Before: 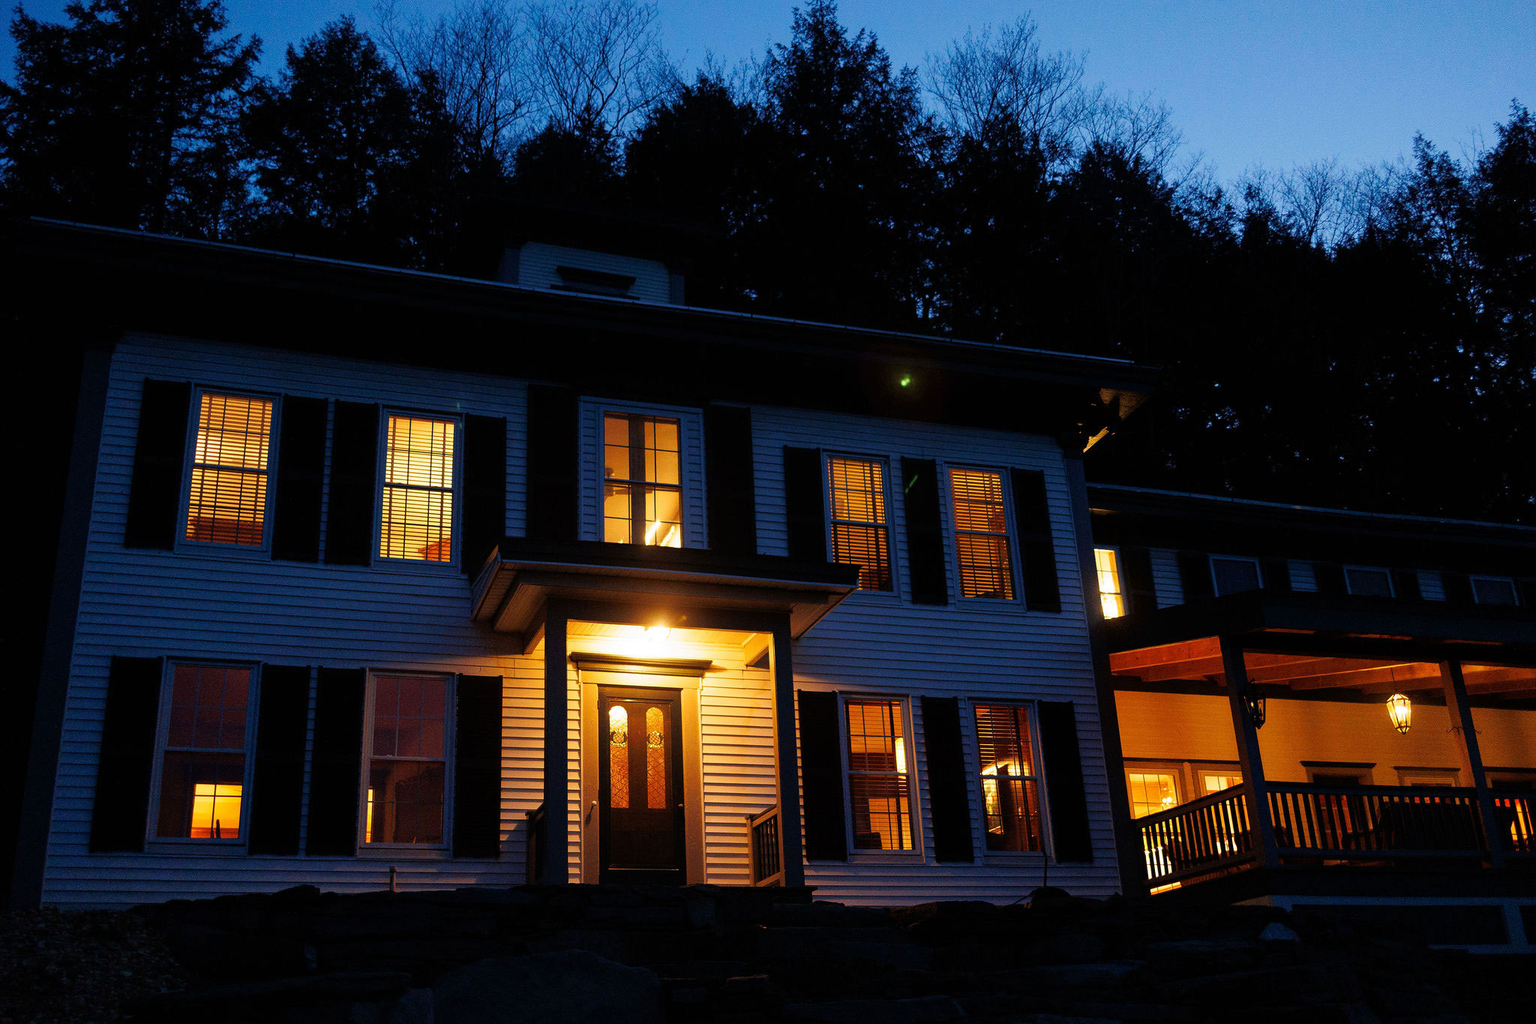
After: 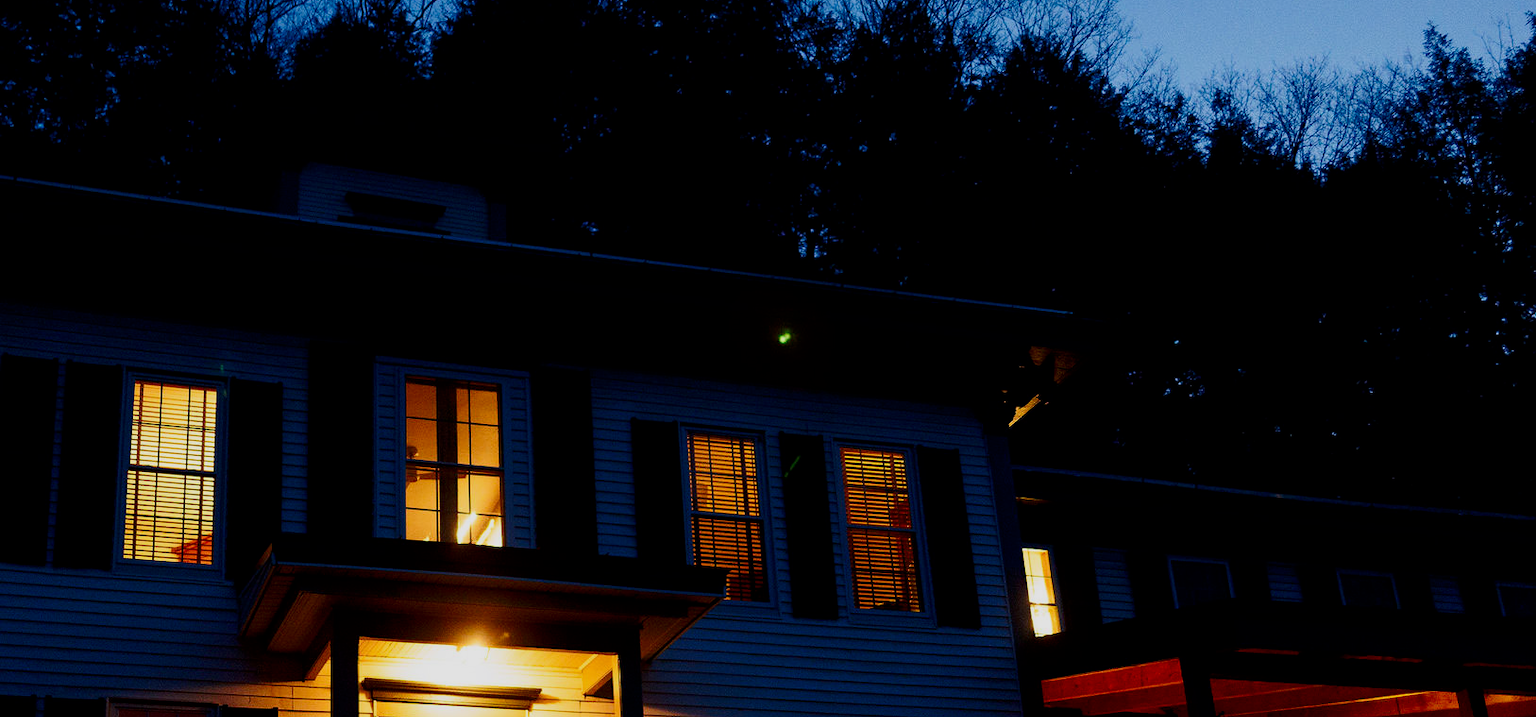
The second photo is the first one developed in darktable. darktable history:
filmic rgb: hardness 4.17
contrast brightness saturation: contrast 0.2, brightness -0.11, saturation 0.1
crop: left 18.38%, top 11.092%, right 2.134%, bottom 33.217%
